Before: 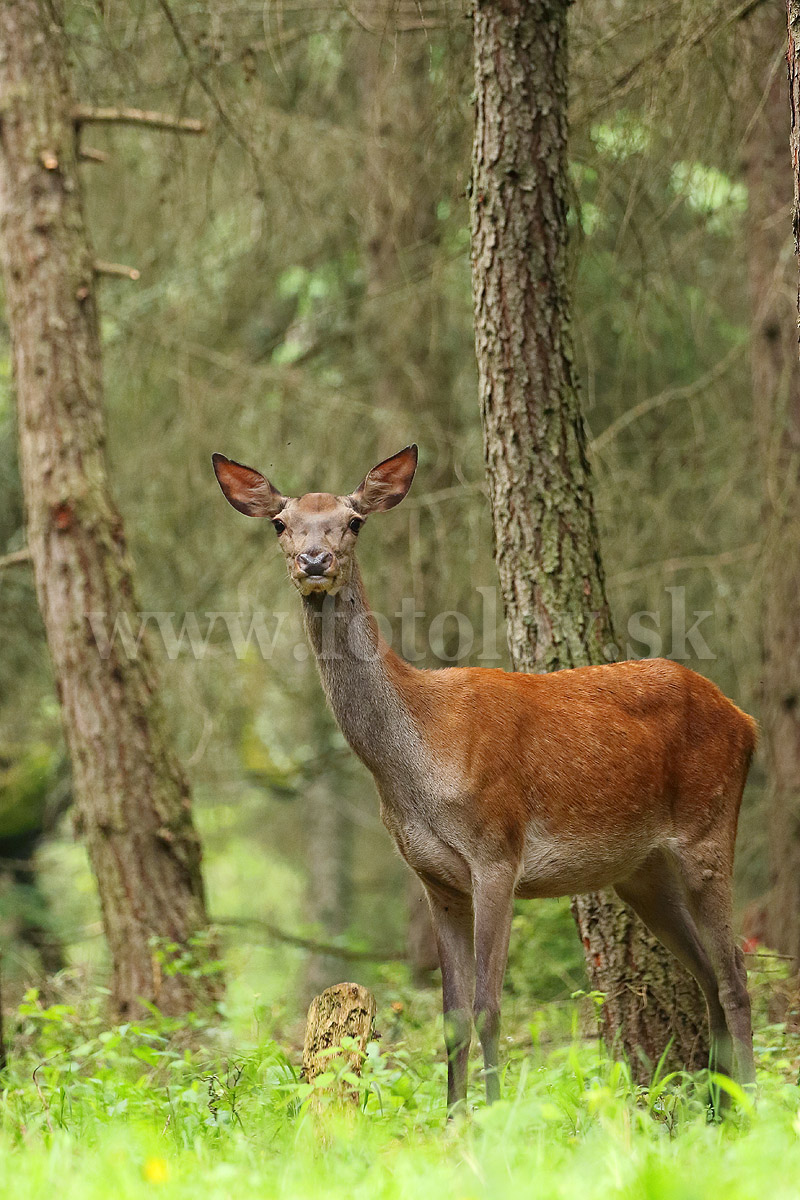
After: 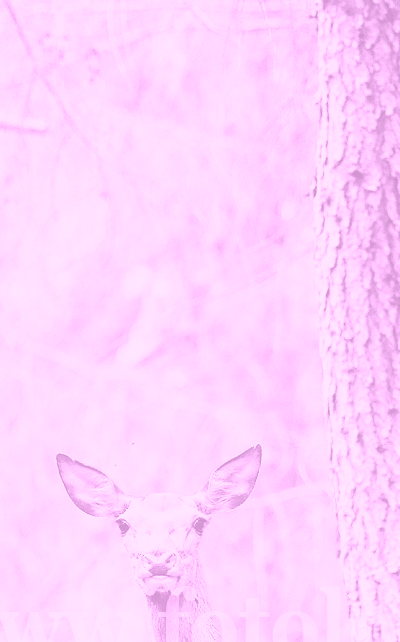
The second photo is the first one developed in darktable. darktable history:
exposure: exposure 0.496 EV, compensate highlight preservation false
colorize: hue 331.2°, saturation 75%, source mix 30.28%, lightness 70.52%, version 1
crop: left 19.556%, right 30.401%, bottom 46.458%
base curve: curves: ch0 [(0, 0.003) (0.001, 0.002) (0.006, 0.004) (0.02, 0.022) (0.048, 0.086) (0.094, 0.234) (0.162, 0.431) (0.258, 0.629) (0.385, 0.8) (0.548, 0.918) (0.751, 0.988) (1, 1)], preserve colors none
